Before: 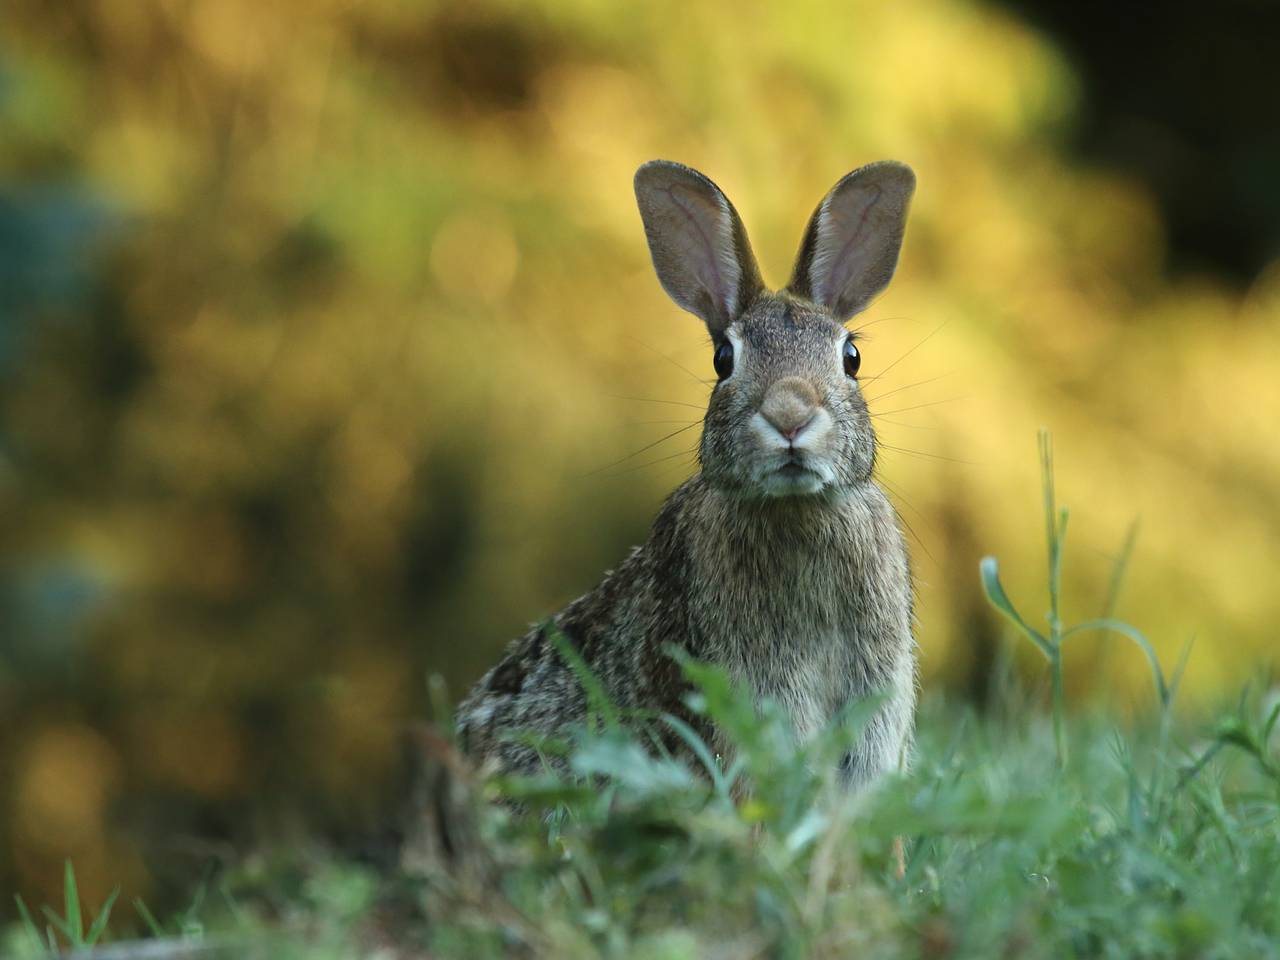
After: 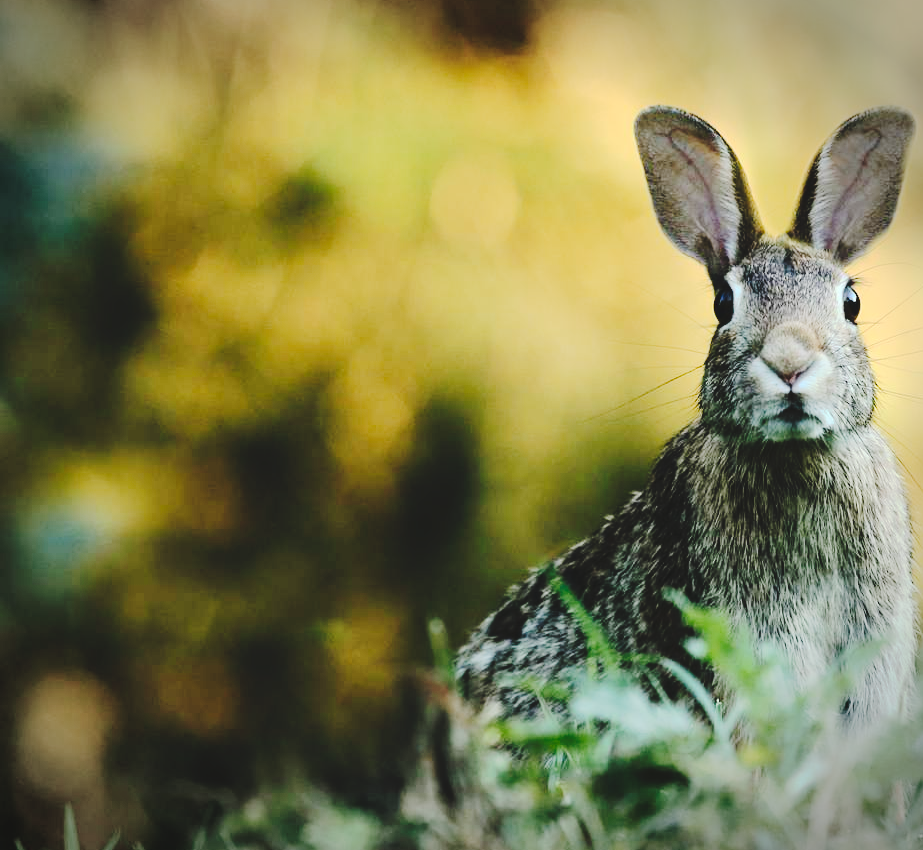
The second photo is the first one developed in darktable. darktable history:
crop: top 5.795%, right 27.89%, bottom 5.633%
base curve: curves: ch0 [(0, 0) (0.032, 0.025) (0.121, 0.166) (0.206, 0.329) (0.605, 0.79) (1, 1)]
tone curve: curves: ch0 [(0, 0) (0.003, 0.079) (0.011, 0.083) (0.025, 0.088) (0.044, 0.095) (0.069, 0.106) (0.1, 0.115) (0.136, 0.127) (0.177, 0.152) (0.224, 0.198) (0.277, 0.263) (0.335, 0.371) (0.399, 0.483) (0.468, 0.582) (0.543, 0.664) (0.623, 0.726) (0.709, 0.793) (0.801, 0.842) (0.898, 0.896) (1, 1)], preserve colors none
vignetting: fall-off start 89.23%, fall-off radius 43.82%, width/height ratio 1.161
